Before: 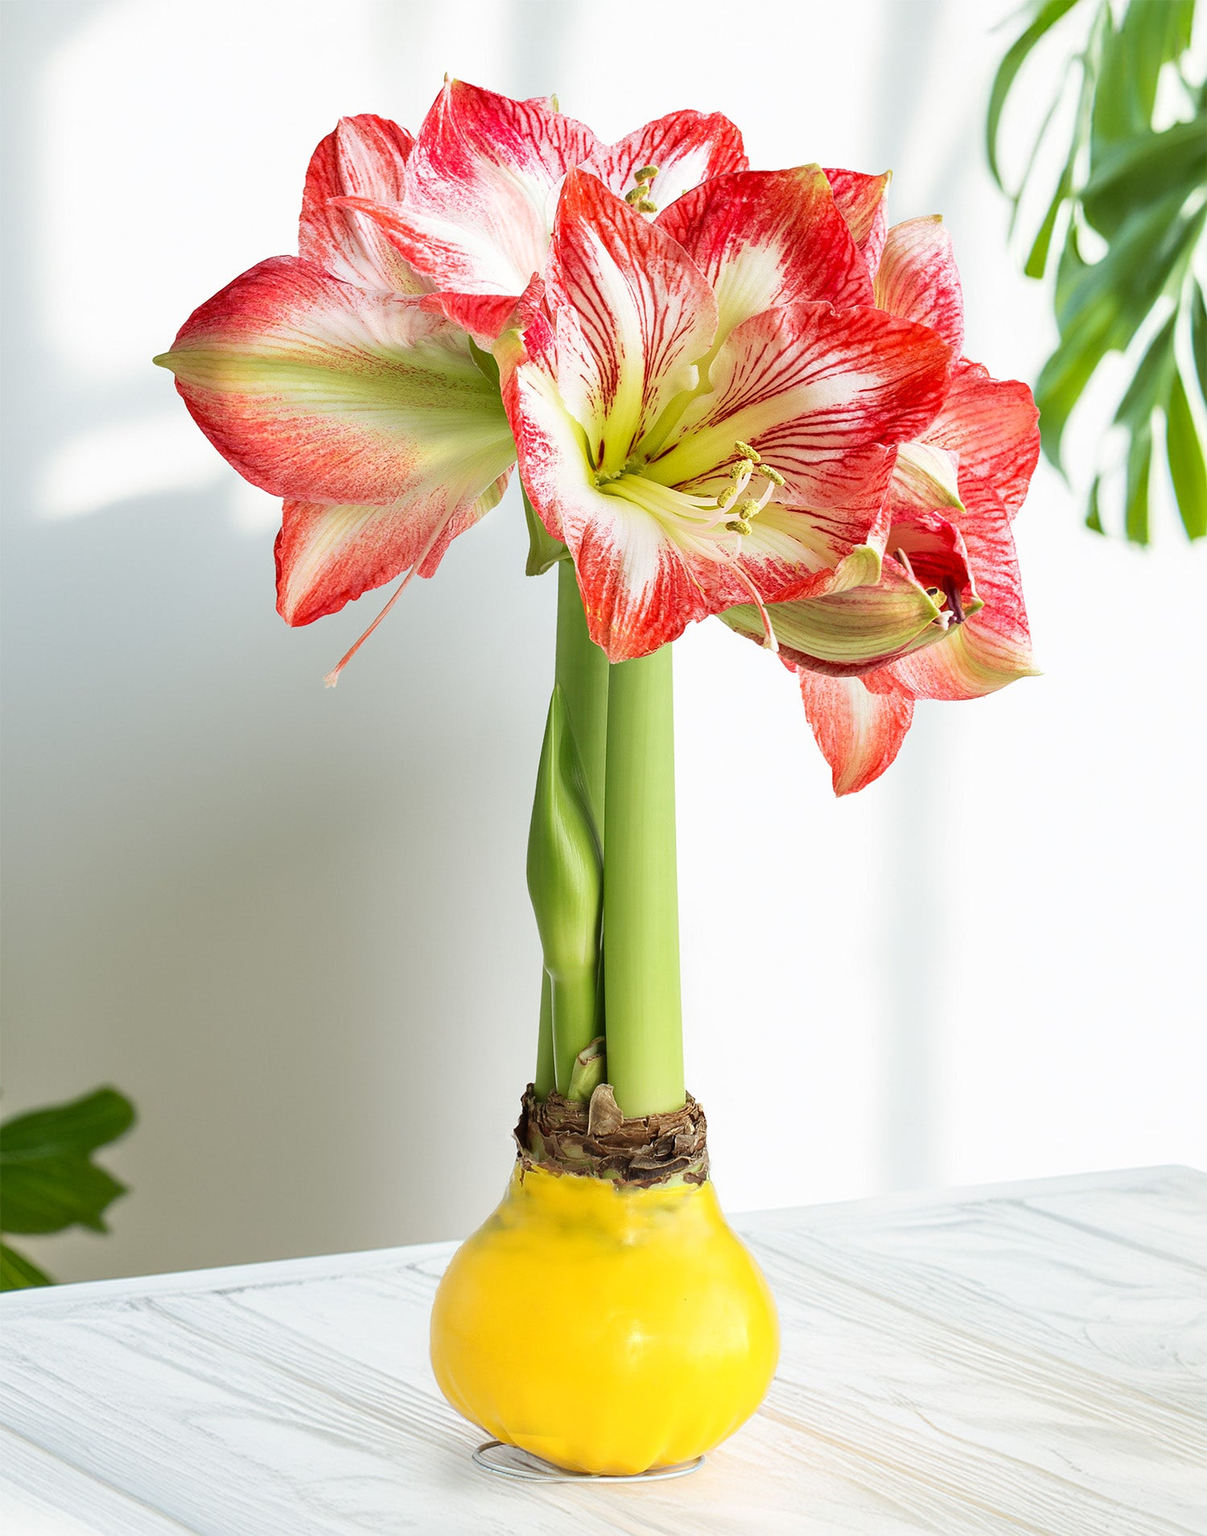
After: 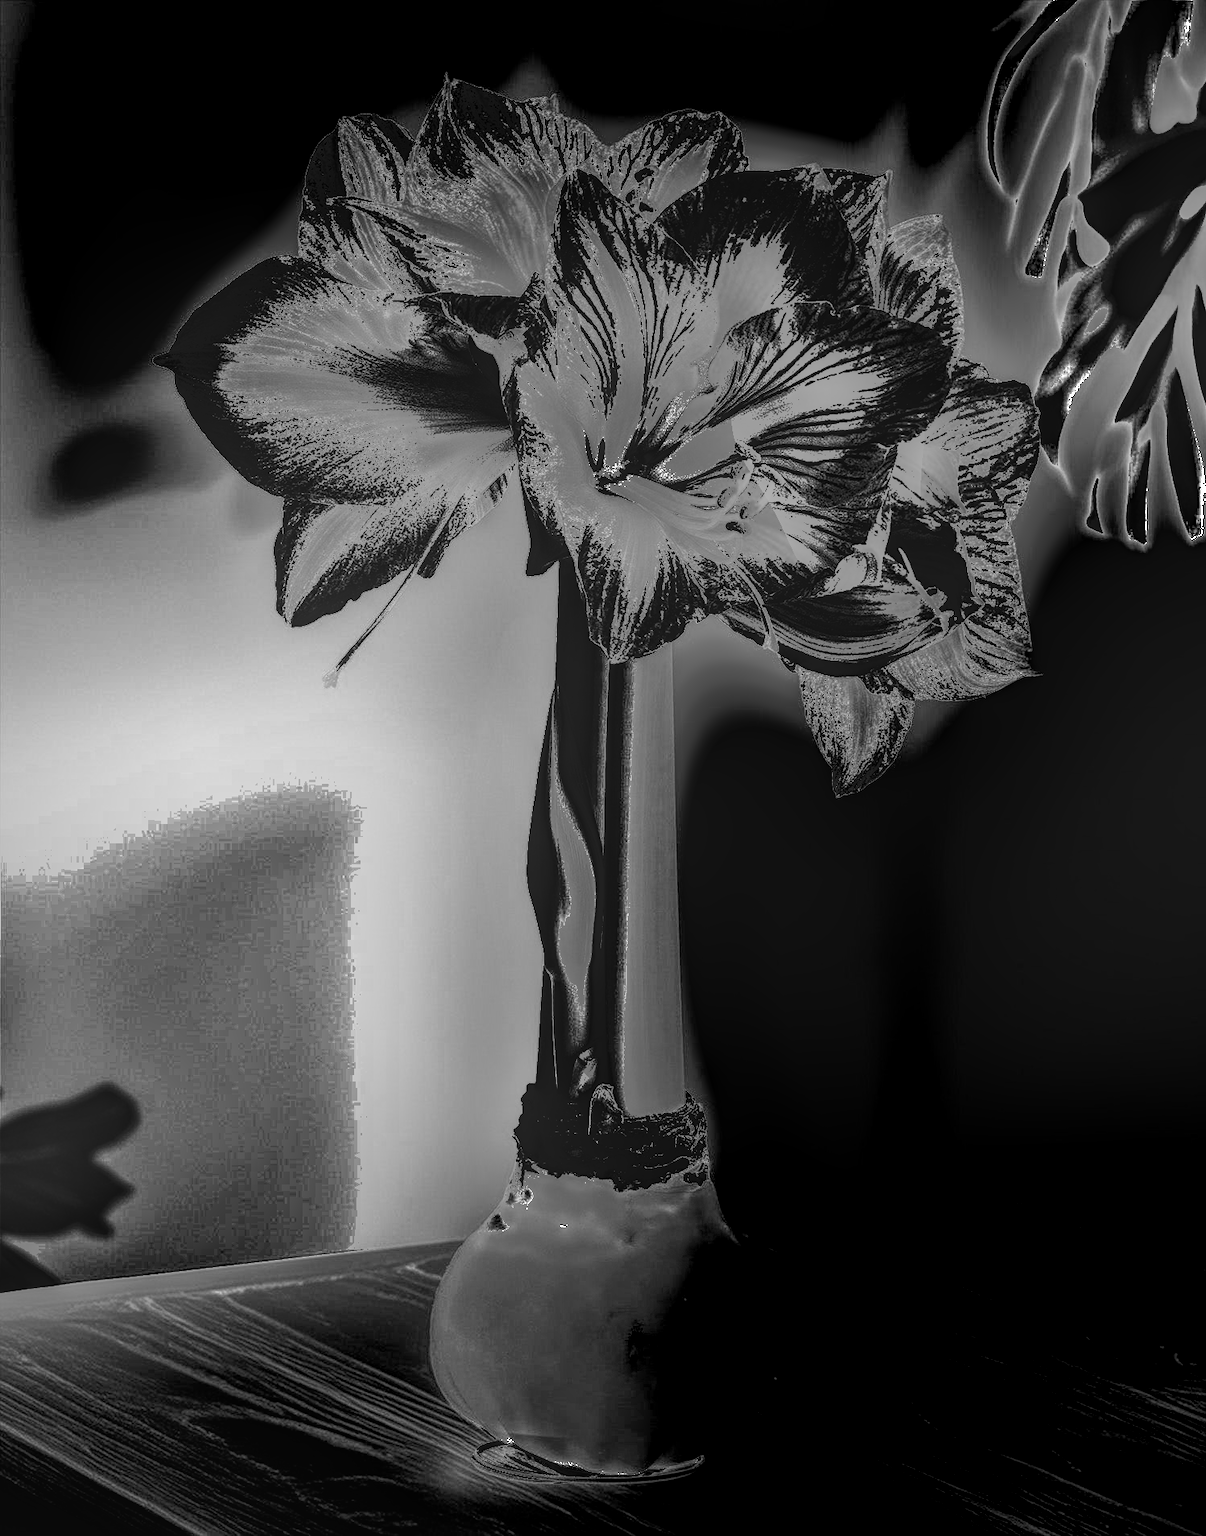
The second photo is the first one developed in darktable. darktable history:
local contrast: highlights 20%, shadows 30%, detail 200%, midtone range 0.2
vignetting: fall-off start 73.57%, center (0.22, -0.235)
exposure: black level correction 0, exposure 1.379 EV, compensate exposure bias true, compensate highlight preservation false
tone curve: color space Lab, linked channels, preserve colors none
shadows and highlights: shadows 19.13, highlights -83.41, soften with gaussian
color zones: curves: ch0 [(0, 0.48) (0.209, 0.398) (0.305, 0.332) (0.429, 0.493) (0.571, 0.5) (0.714, 0.5) (0.857, 0.5) (1, 0.48)]; ch1 [(0, 0.736) (0.143, 0.625) (0.225, 0.371) (0.429, 0.256) (0.571, 0.241) (0.714, 0.213) (0.857, 0.48) (1, 0.736)]; ch2 [(0, 0.448) (0.143, 0.498) (0.286, 0.5) (0.429, 0.5) (0.571, 0.5) (0.714, 0.5) (0.857, 0.5) (1, 0.448)]
monochrome: on, module defaults
